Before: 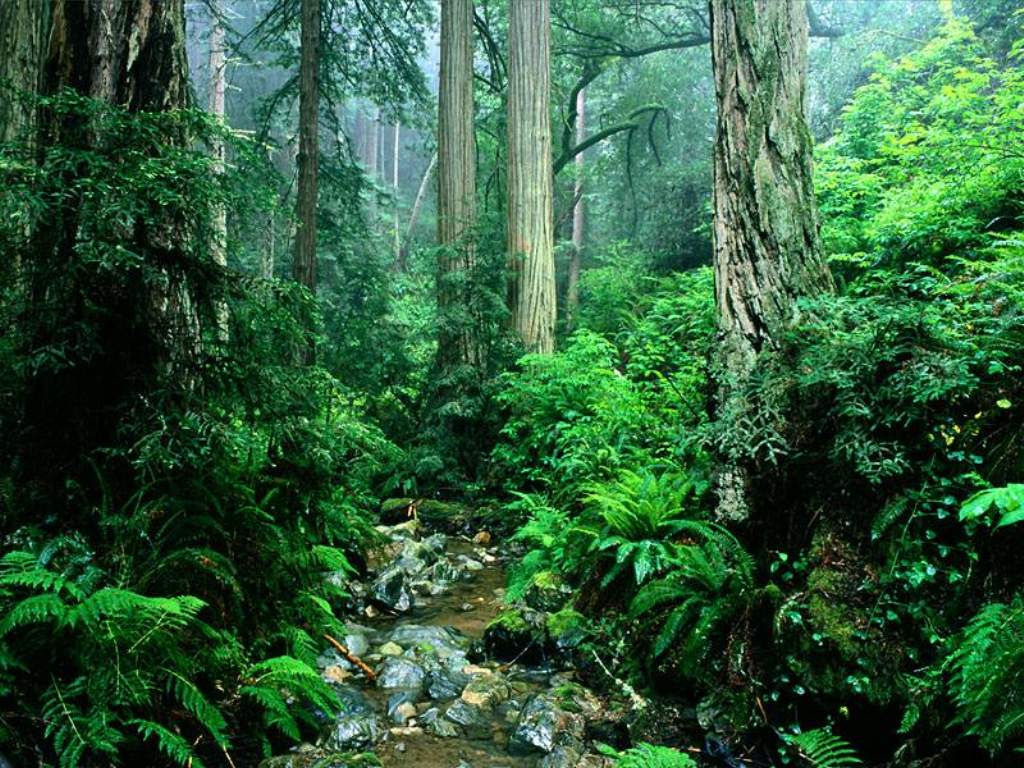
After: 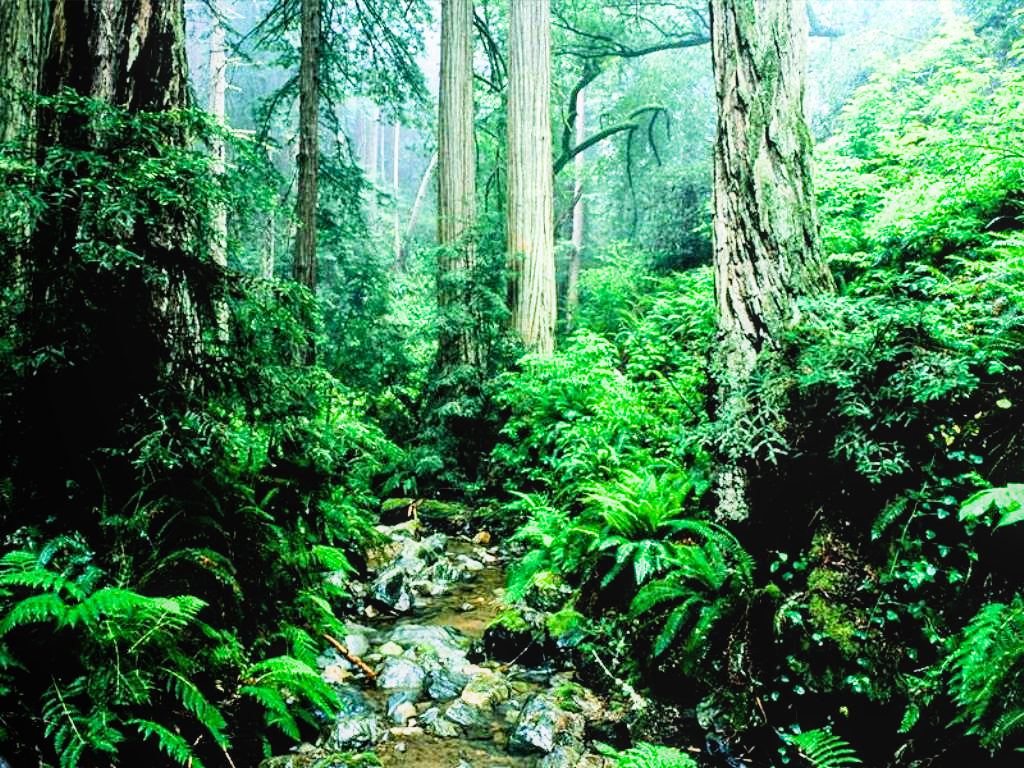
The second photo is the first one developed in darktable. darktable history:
local contrast: detail 110%
exposure: black level correction 0, exposure 1.2 EV, compensate highlight preservation false
filmic rgb: black relative exposure -5 EV, white relative exposure 3.5 EV, hardness 3.19, contrast 1.5, highlights saturation mix -50%
color balance rgb: perceptual saturation grading › global saturation 10%, global vibrance 20%
